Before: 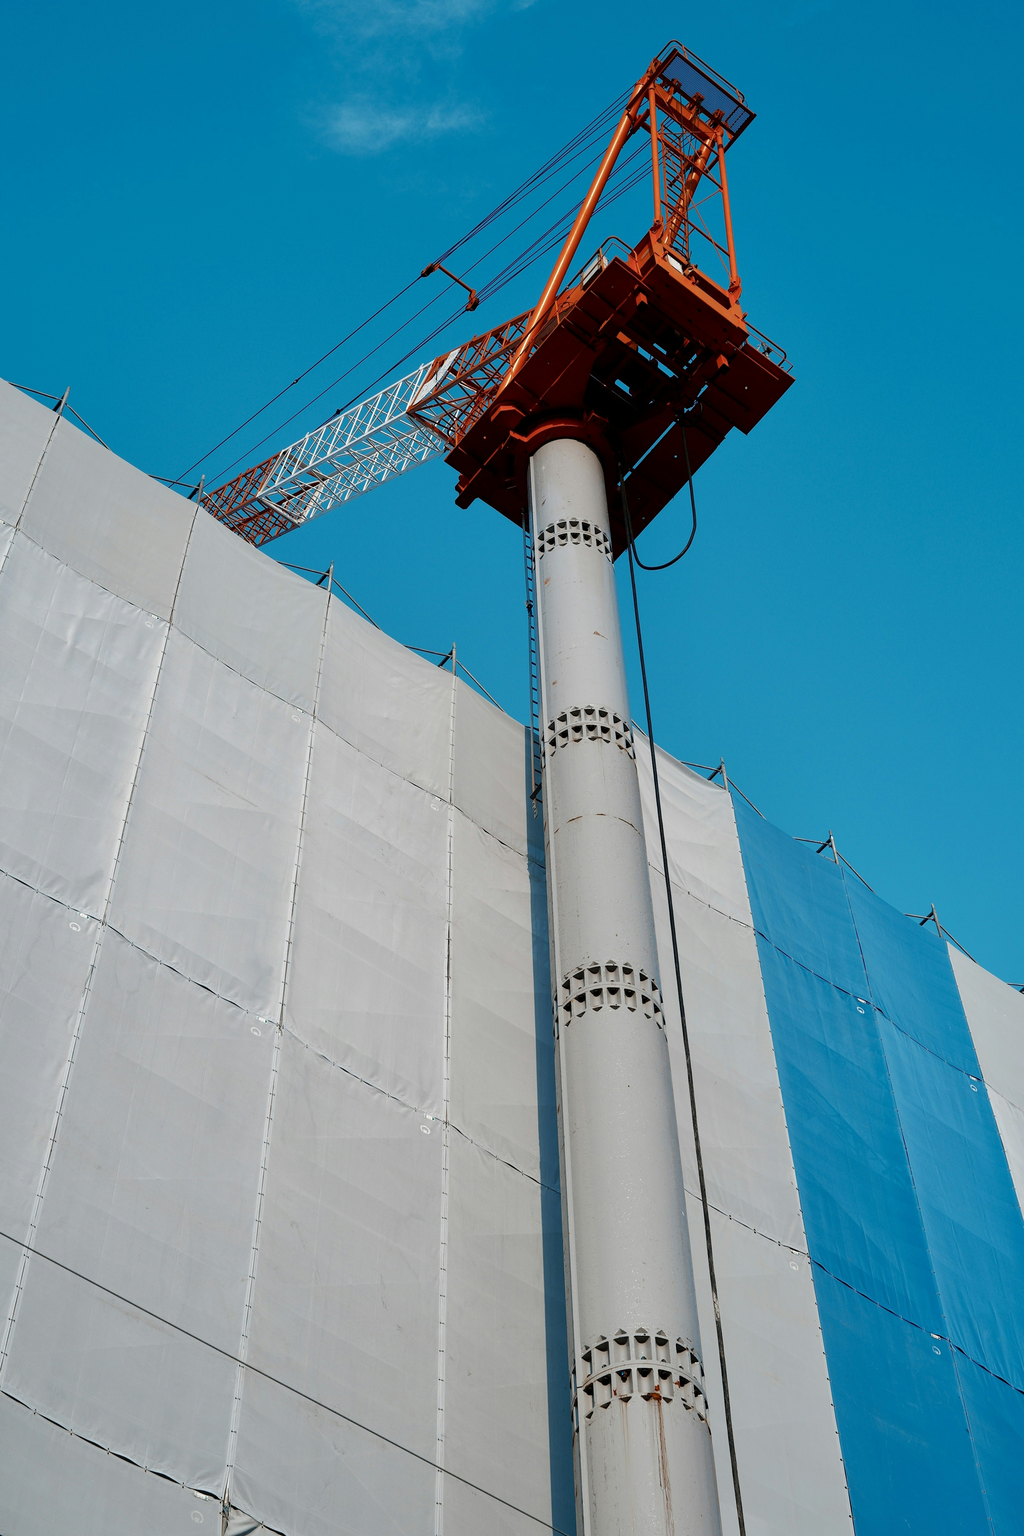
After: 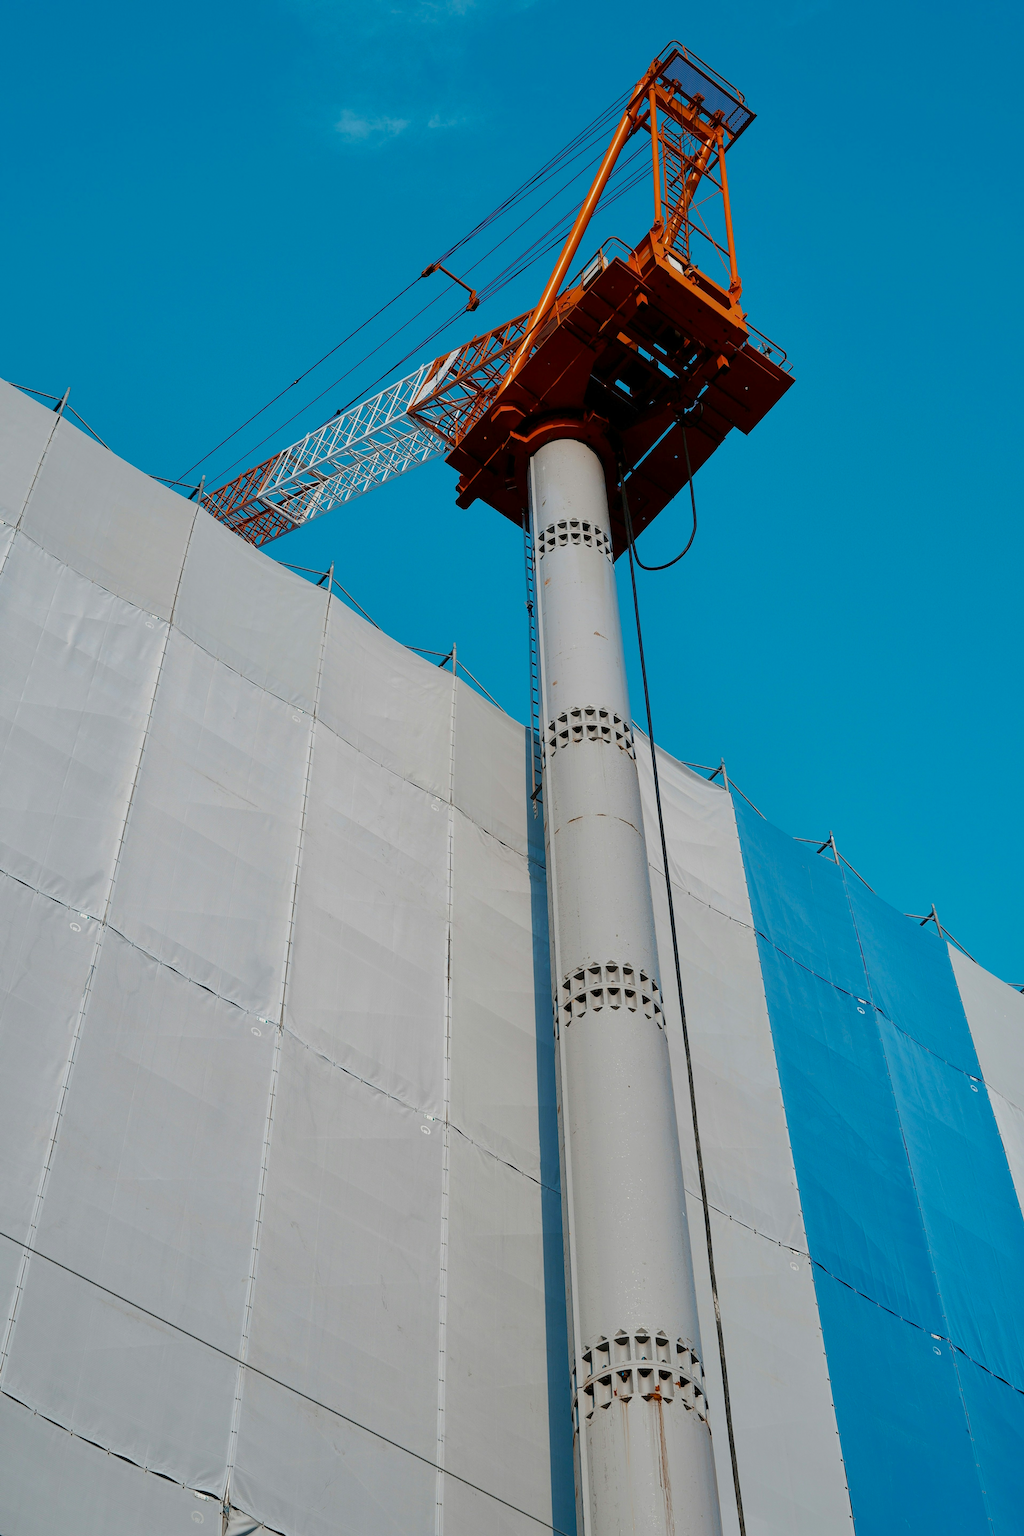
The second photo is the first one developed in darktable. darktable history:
color balance rgb: perceptual saturation grading › global saturation 20%, global vibrance 20%
color balance: contrast -15%
